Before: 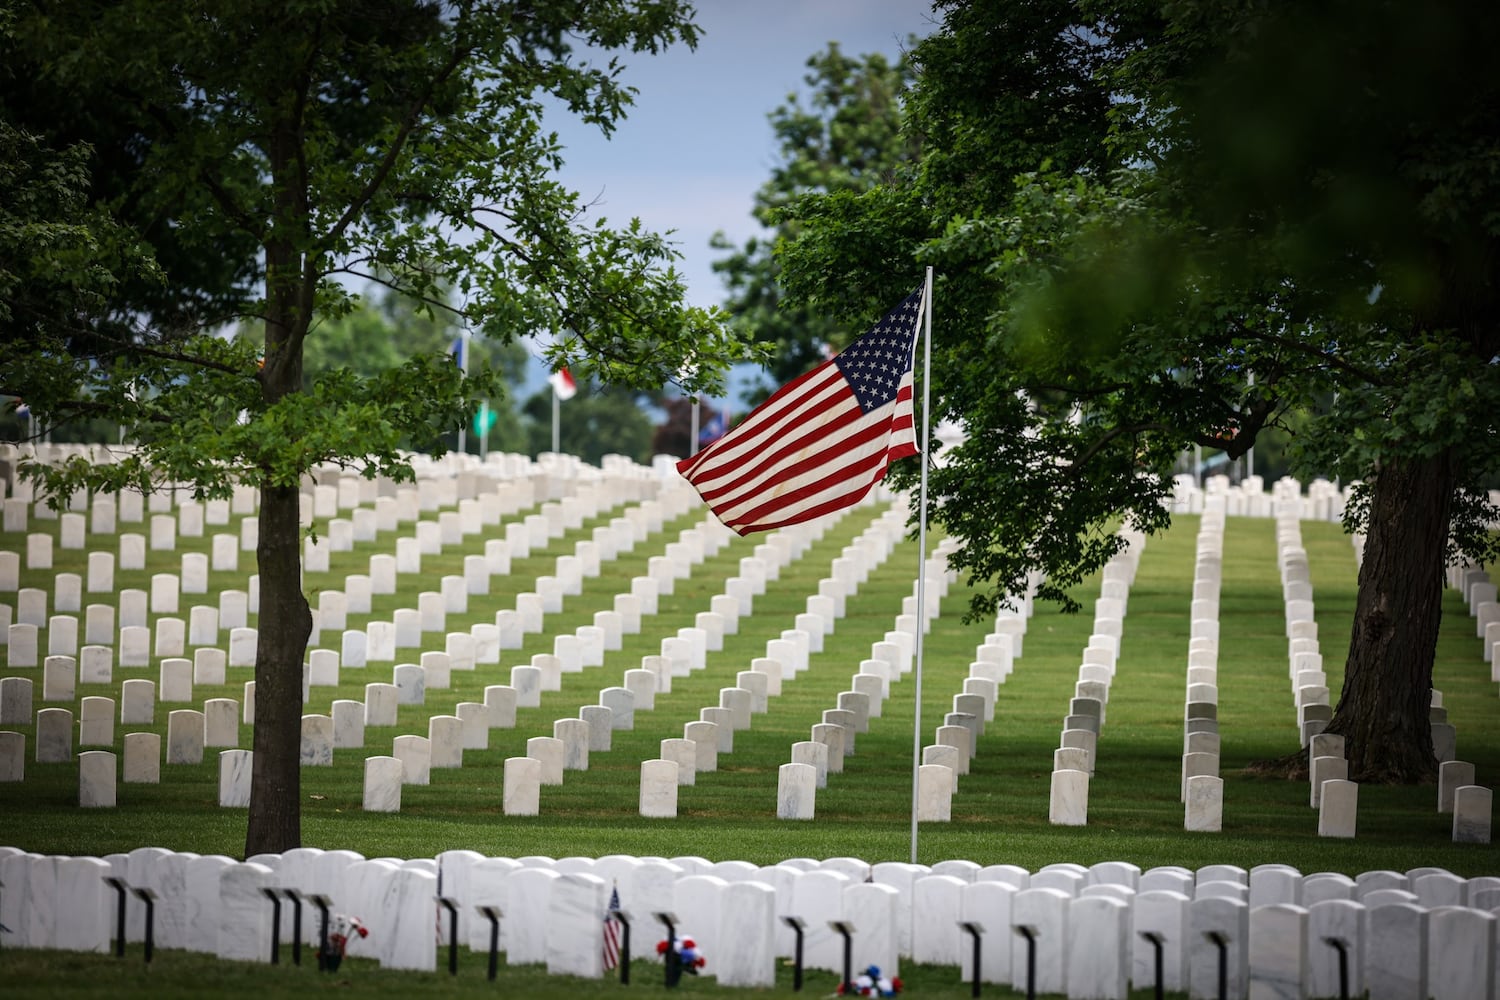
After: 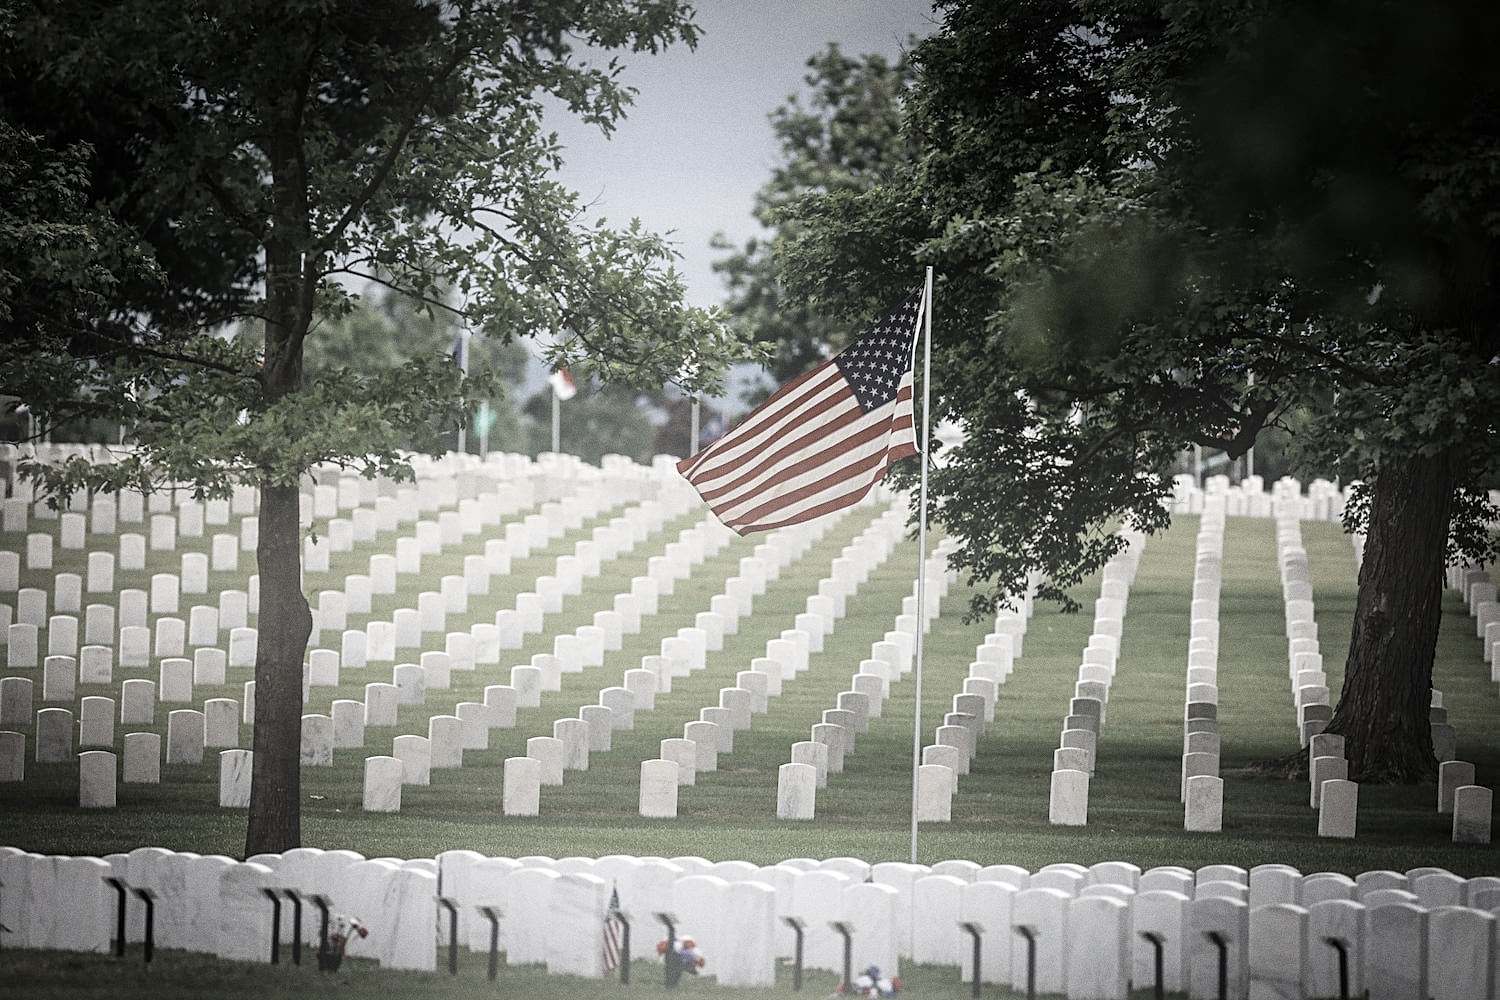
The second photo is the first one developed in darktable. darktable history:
bloom: threshold 82.5%, strength 16.25%
color correction: saturation 0.3
grain: coarseness 0.09 ISO
sharpen: on, module defaults
